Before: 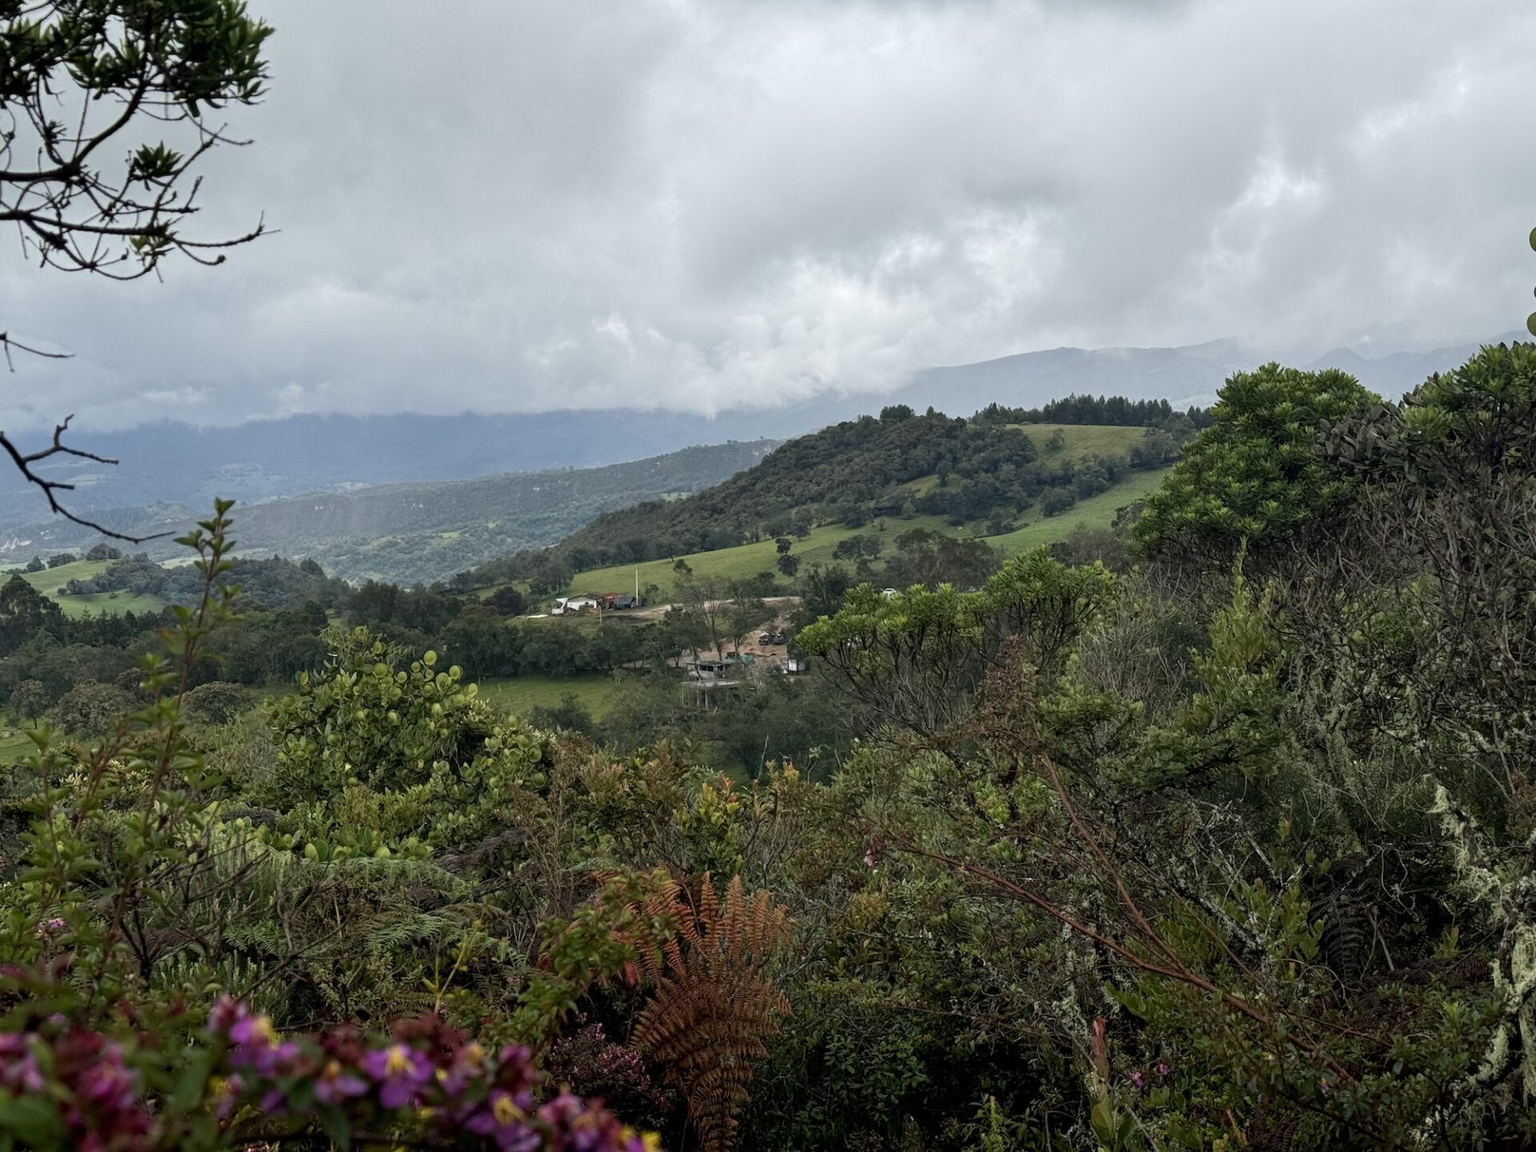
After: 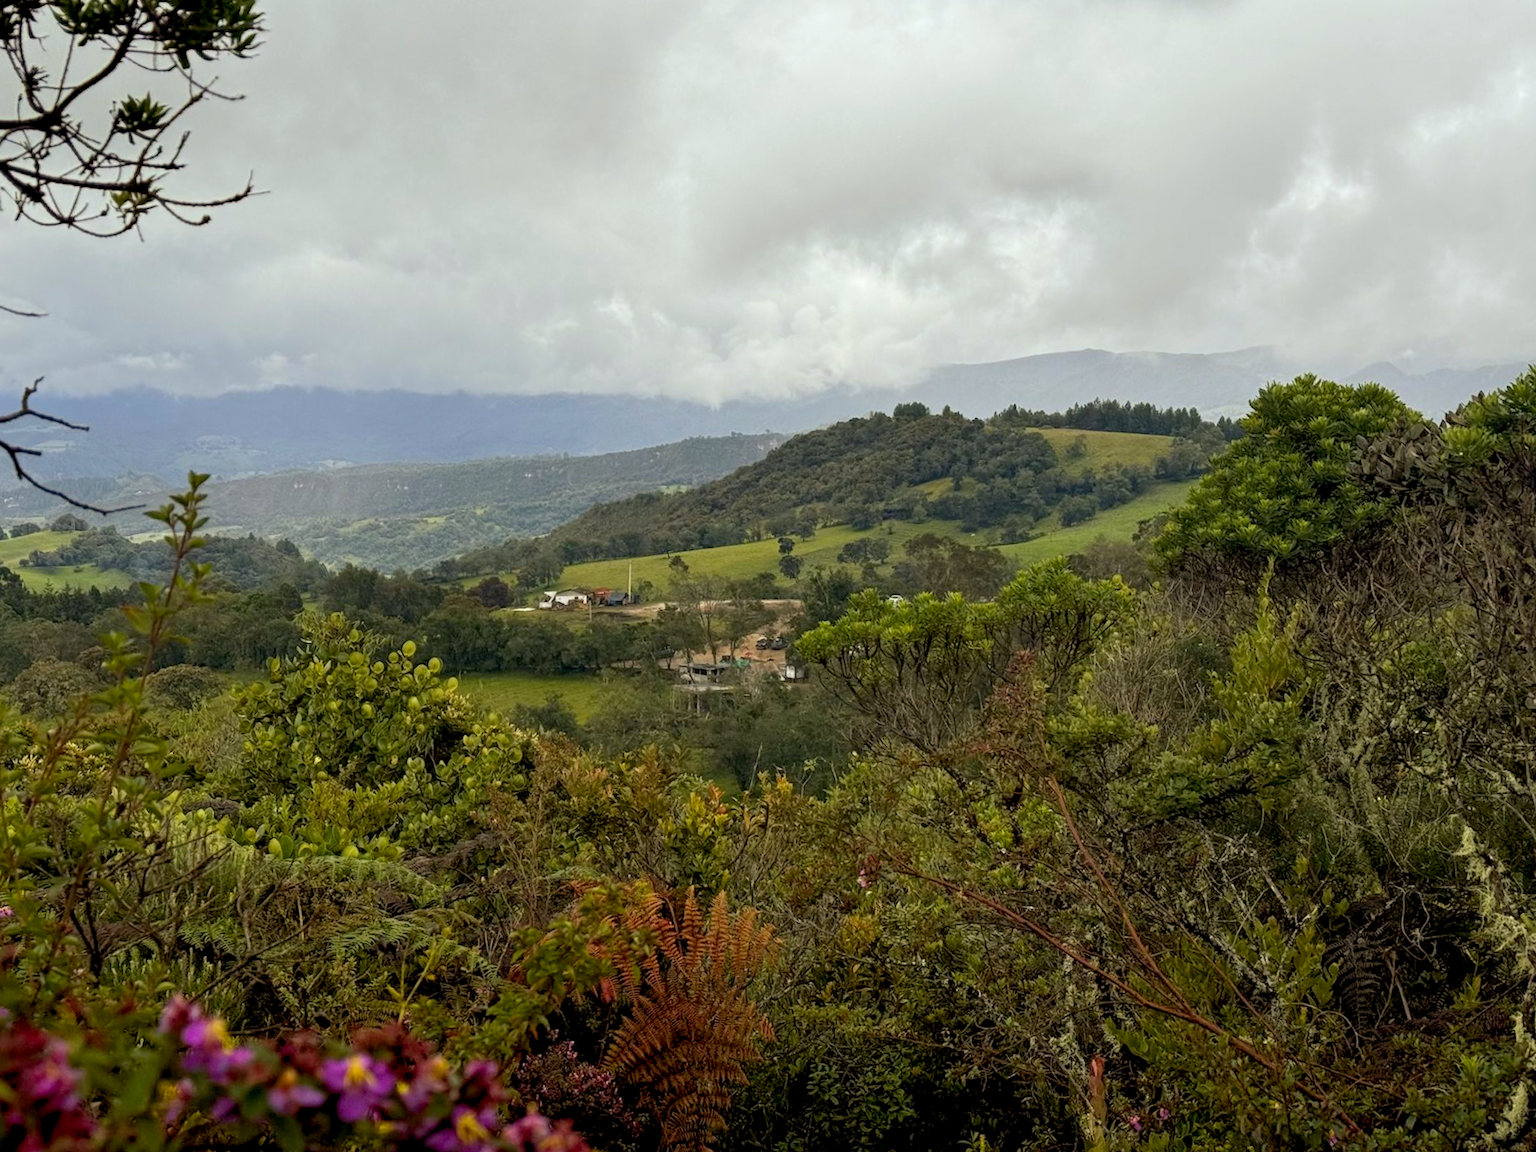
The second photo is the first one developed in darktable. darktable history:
color balance rgb: shadows lift › chroma 5.631%, shadows lift › hue 240.08°, power › luminance 9.983%, power › chroma 2.809%, power › hue 58.93°, global offset › luminance -0.466%, perceptual saturation grading › global saturation 0.638%, global vibrance 41.686%
crop and rotate: angle -2.35°
tone equalizer: -7 EV 0.093 EV
